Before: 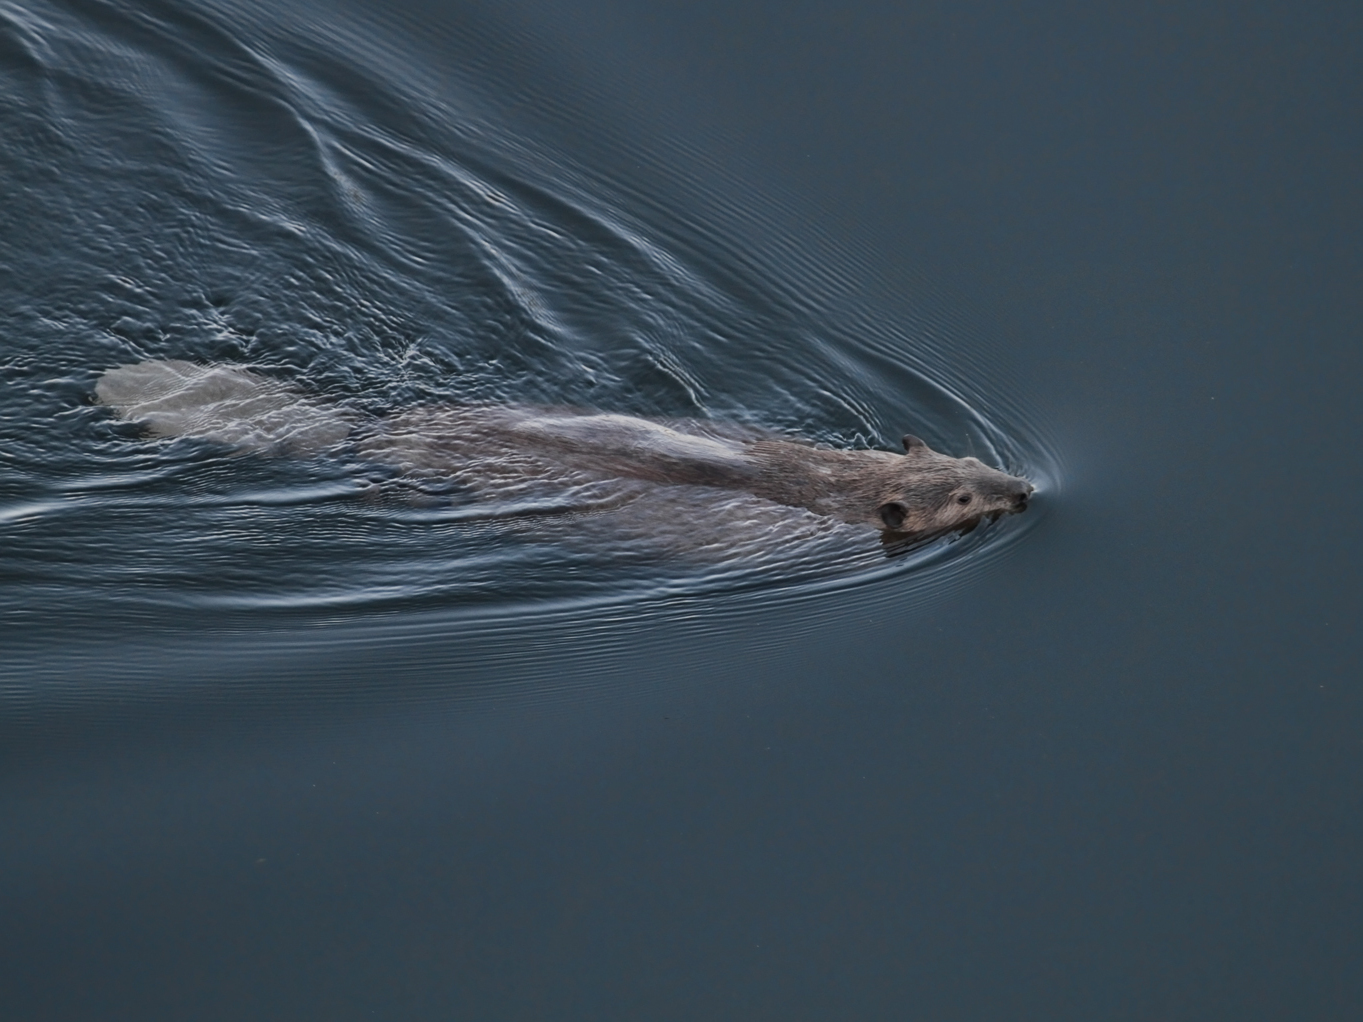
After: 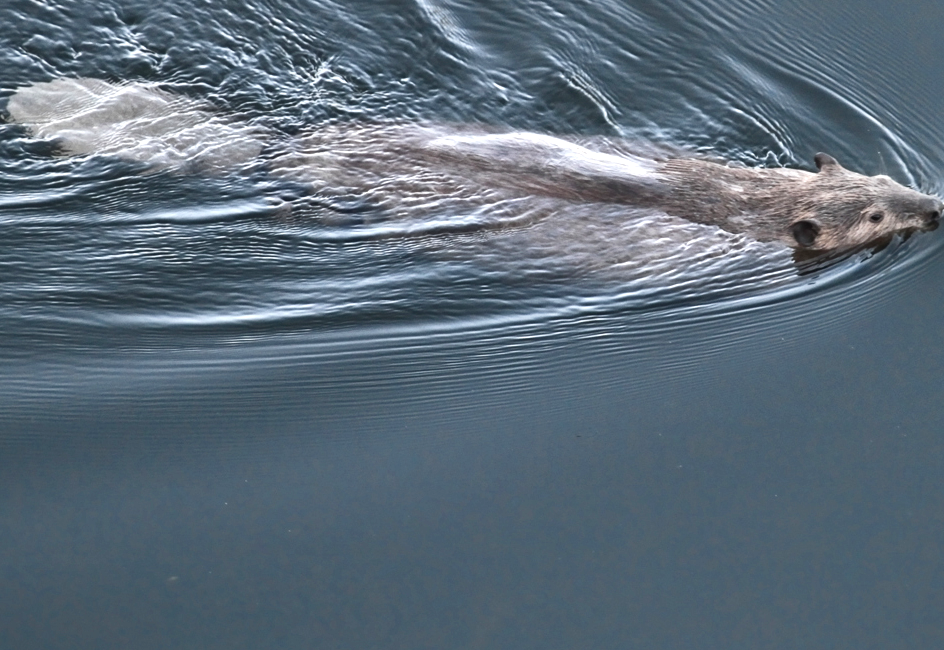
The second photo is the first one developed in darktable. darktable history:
exposure: exposure 1.089 EV, compensate highlight preservation false
color balance rgb: linear chroma grading › shadows 16%, perceptual saturation grading › global saturation 8%, perceptual saturation grading › shadows 4%, perceptual brilliance grading › global brilliance 2%, perceptual brilliance grading › highlights 8%, perceptual brilliance grading › shadows -4%, global vibrance 16%, saturation formula JzAzBz (2021)
crop: left 6.488%, top 27.668%, right 24.183%, bottom 8.656%
contrast brightness saturation: contrast 0.1, saturation -0.3
